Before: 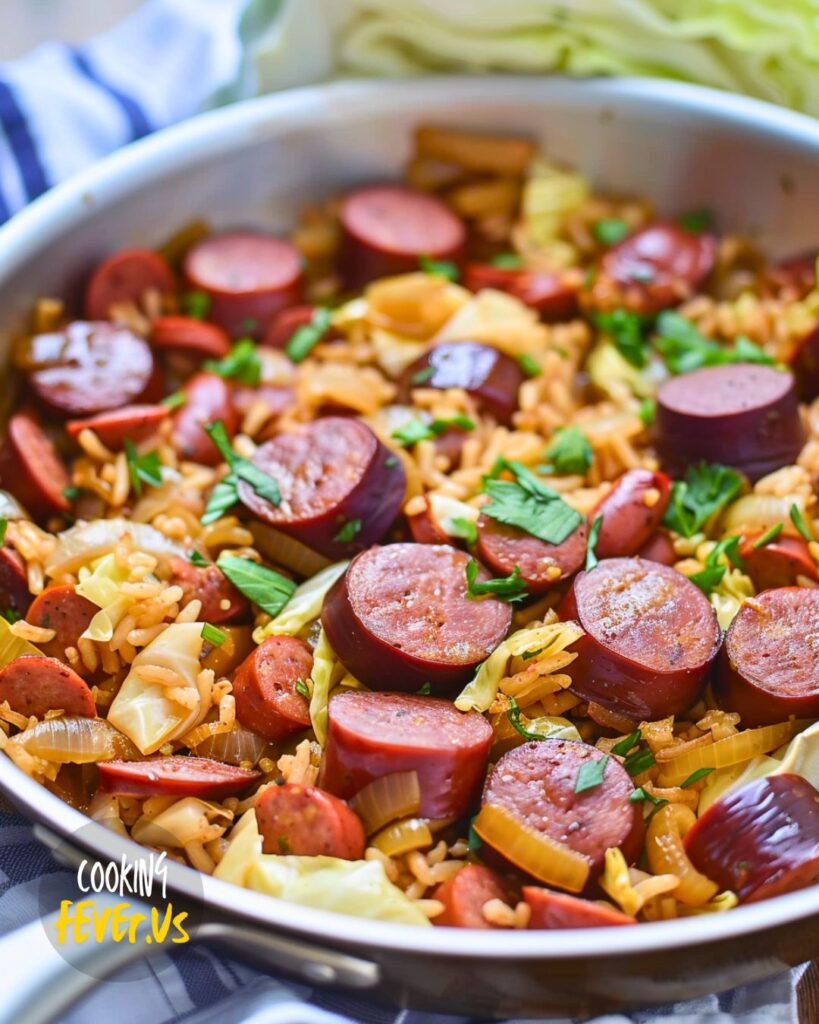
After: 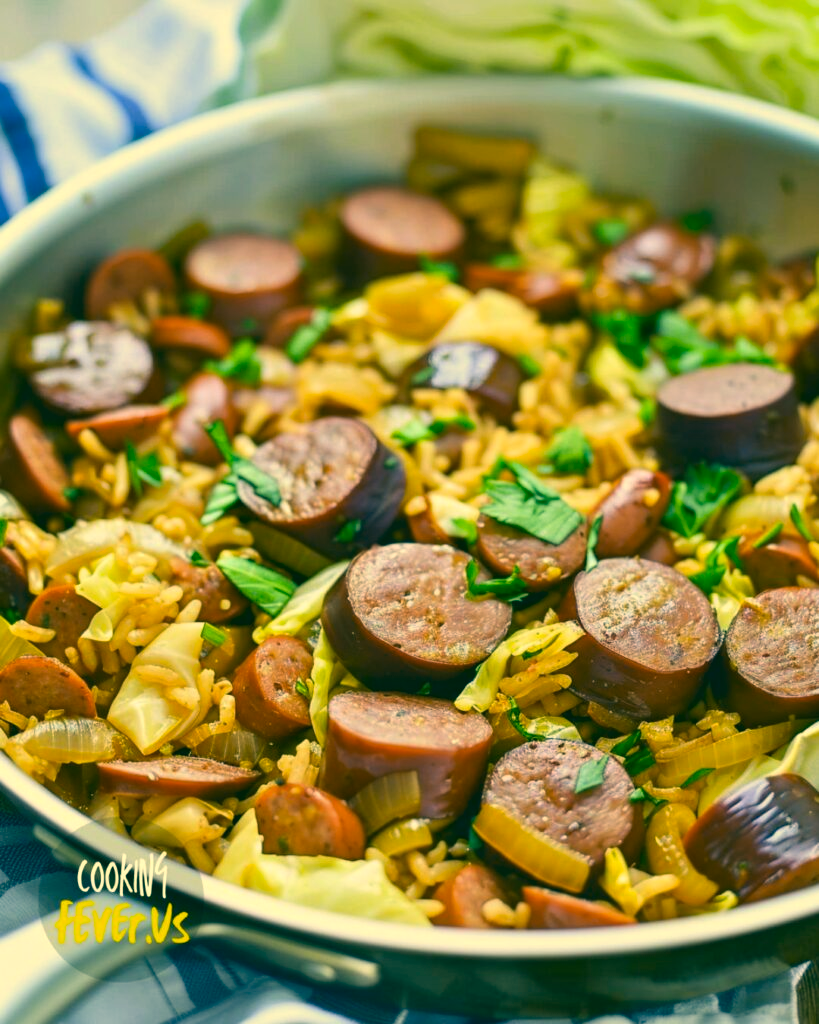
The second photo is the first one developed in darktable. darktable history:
color correction: highlights a* 1.81, highlights b* 34.7, shadows a* -36.25, shadows b* -5.35
